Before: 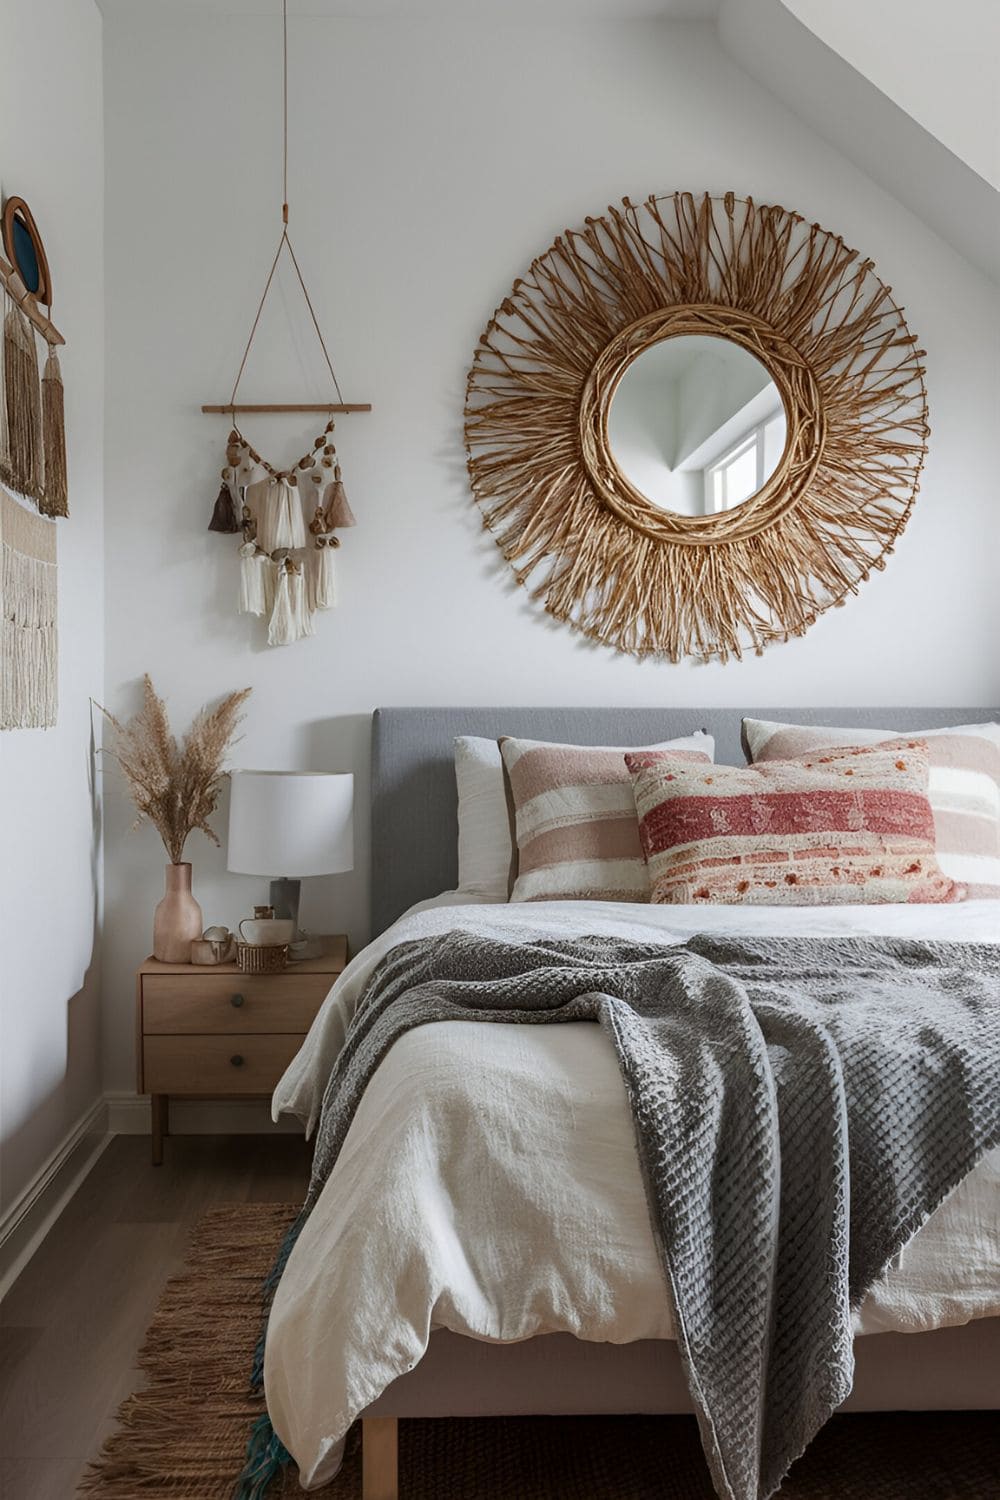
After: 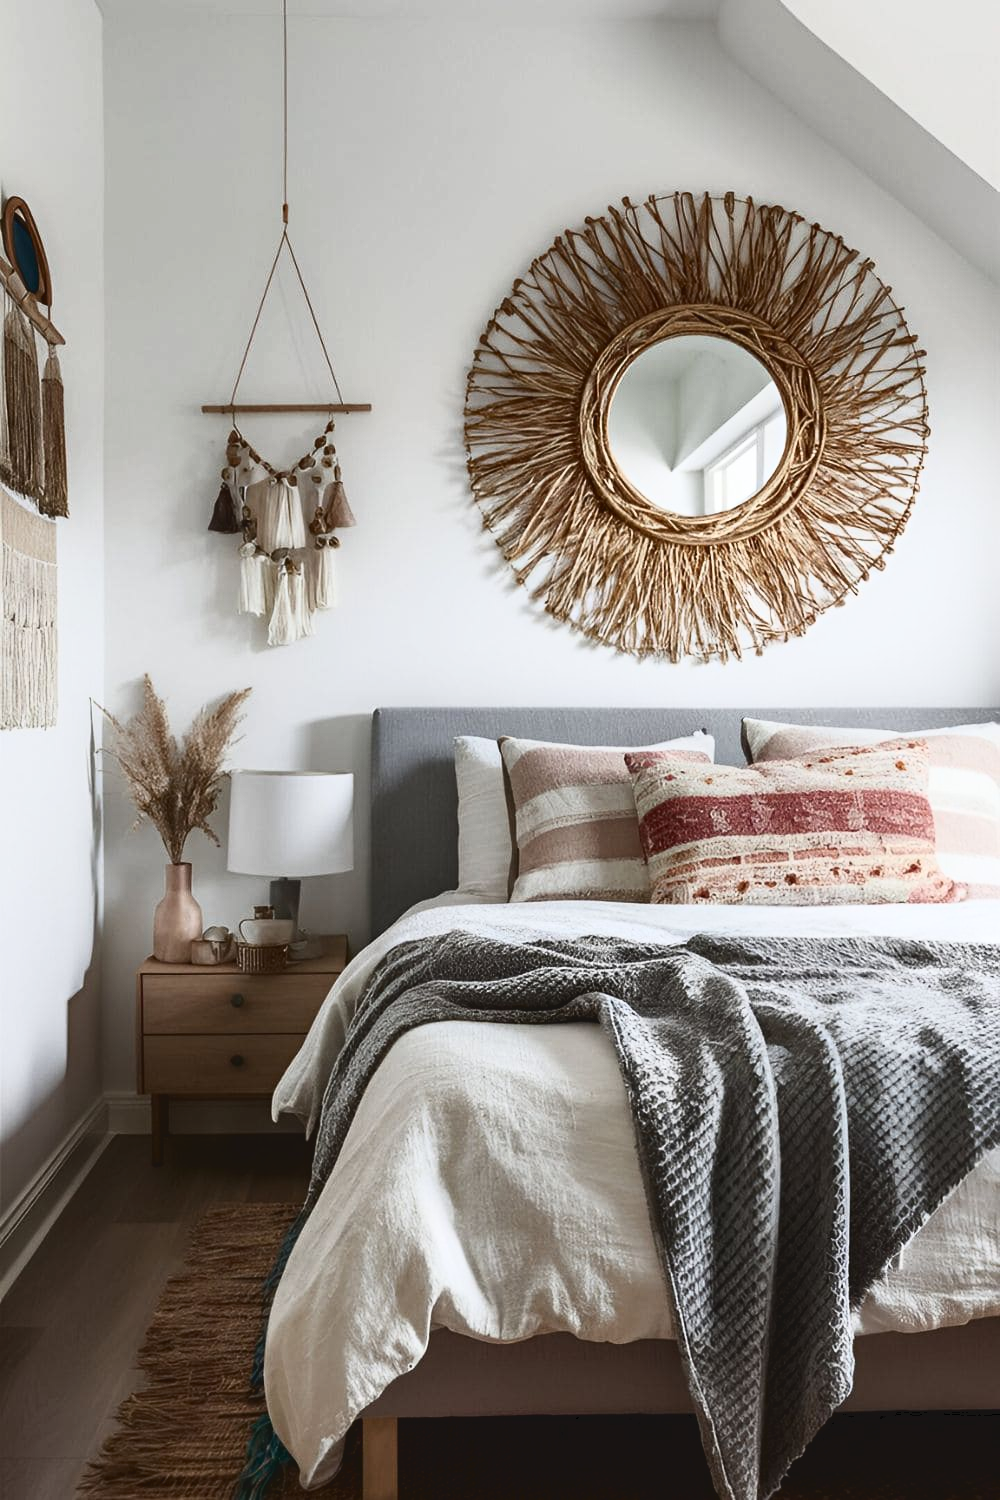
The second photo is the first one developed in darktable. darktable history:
tone curve: curves: ch0 [(0, 0) (0.003, 0.063) (0.011, 0.063) (0.025, 0.063) (0.044, 0.066) (0.069, 0.071) (0.1, 0.09) (0.136, 0.116) (0.177, 0.144) (0.224, 0.192) (0.277, 0.246) (0.335, 0.311) (0.399, 0.399) (0.468, 0.49) (0.543, 0.589) (0.623, 0.709) (0.709, 0.827) (0.801, 0.918) (0.898, 0.969) (1, 1)], color space Lab, independent channels, preserve colors none
